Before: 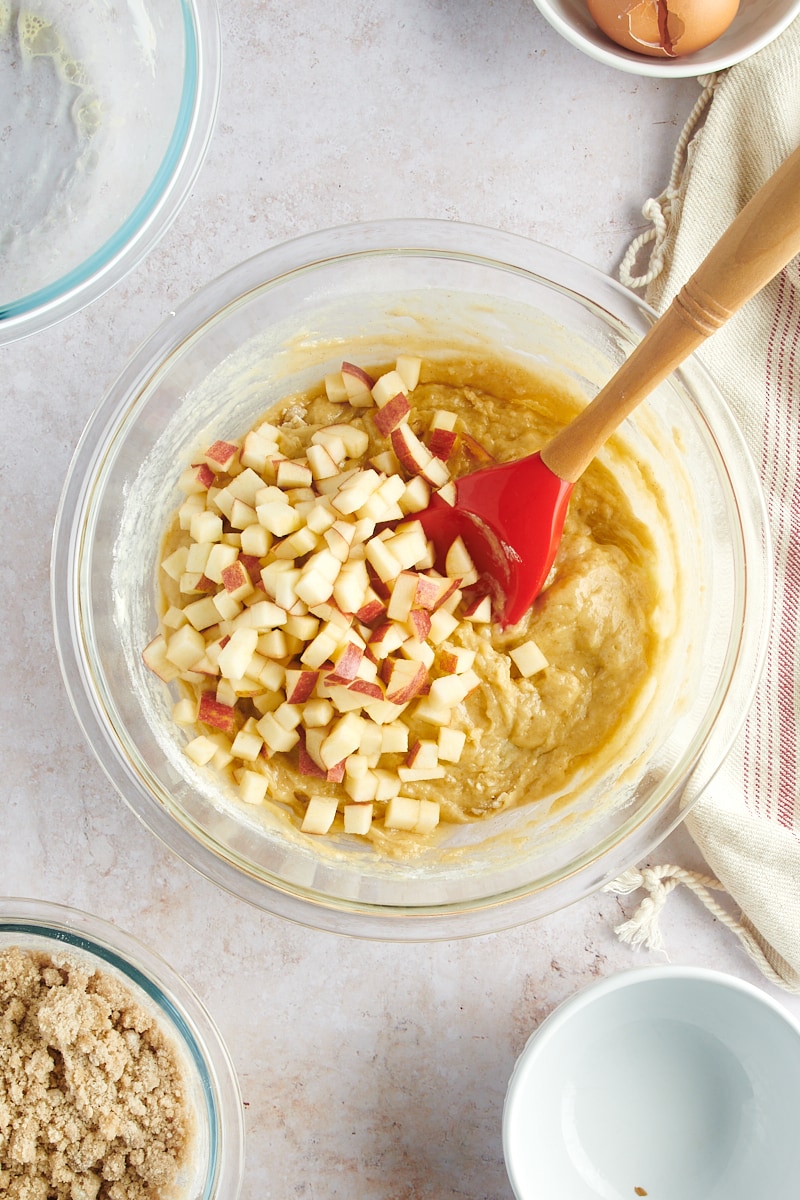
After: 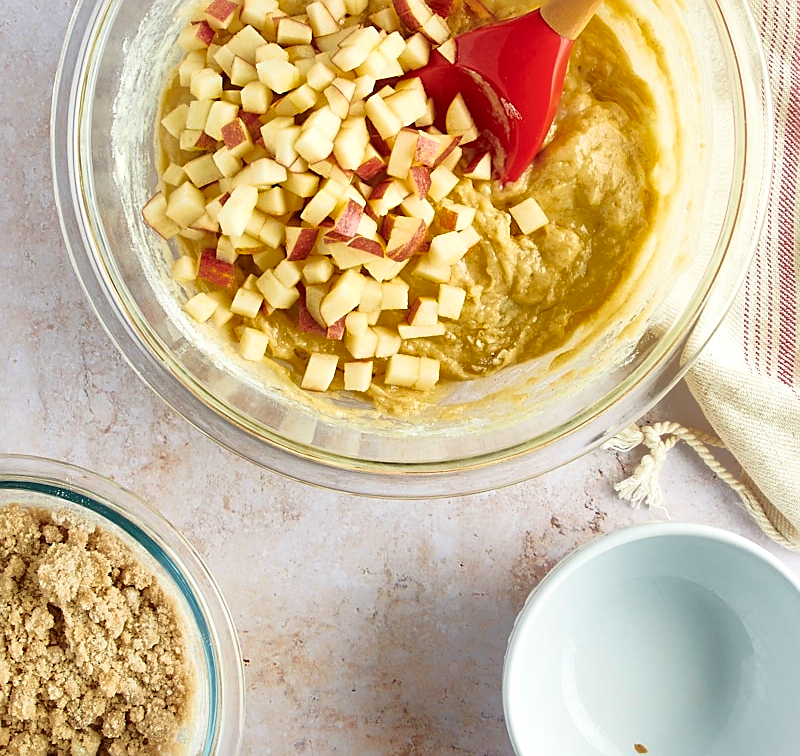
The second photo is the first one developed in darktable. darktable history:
crop and rotate: top 36.934%
tone equalizer: edges refinement/feathering 500, mask exposure compensation -1.57 EV, preserve details no
sharpen: on, module defaults
velvia: strength 29%
shadows and highlights: shadows 40.23, highlights -60.11
contrast brightness saturation: contrast 0.292
